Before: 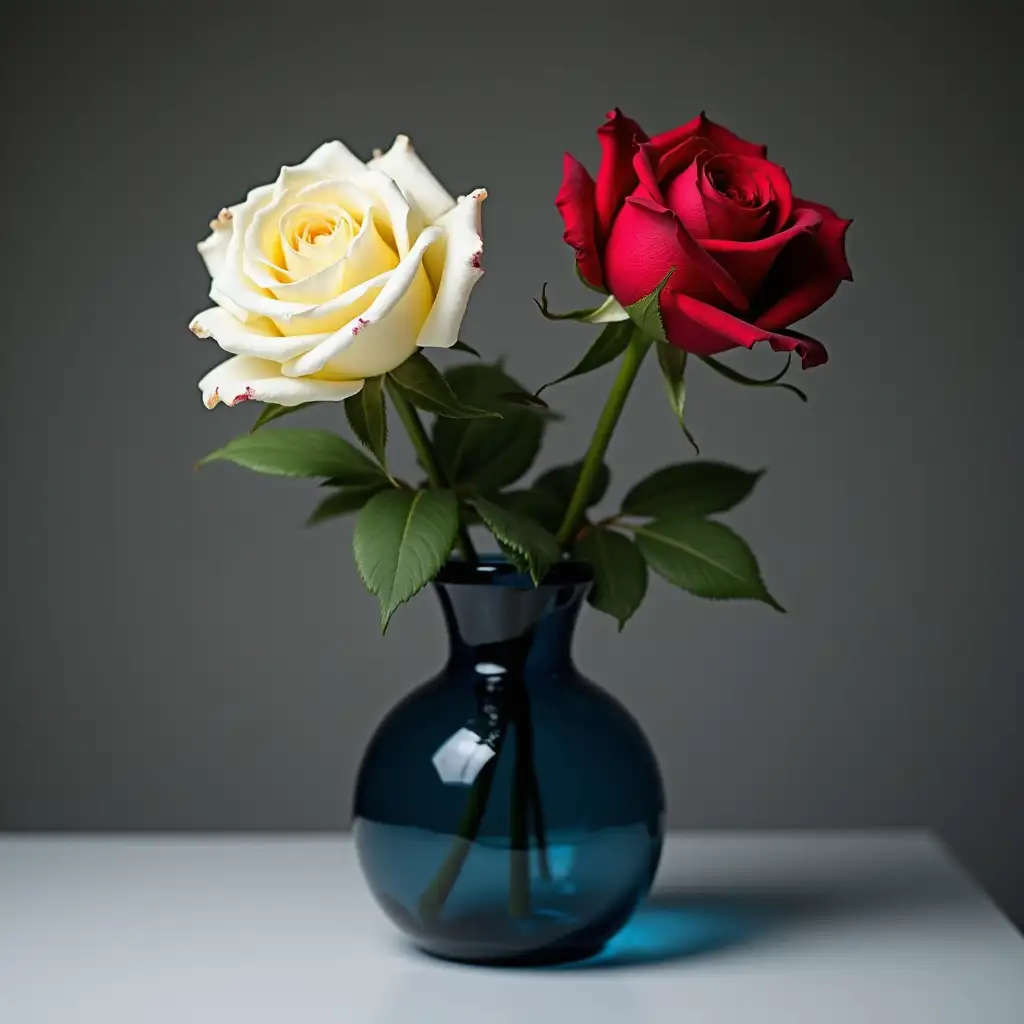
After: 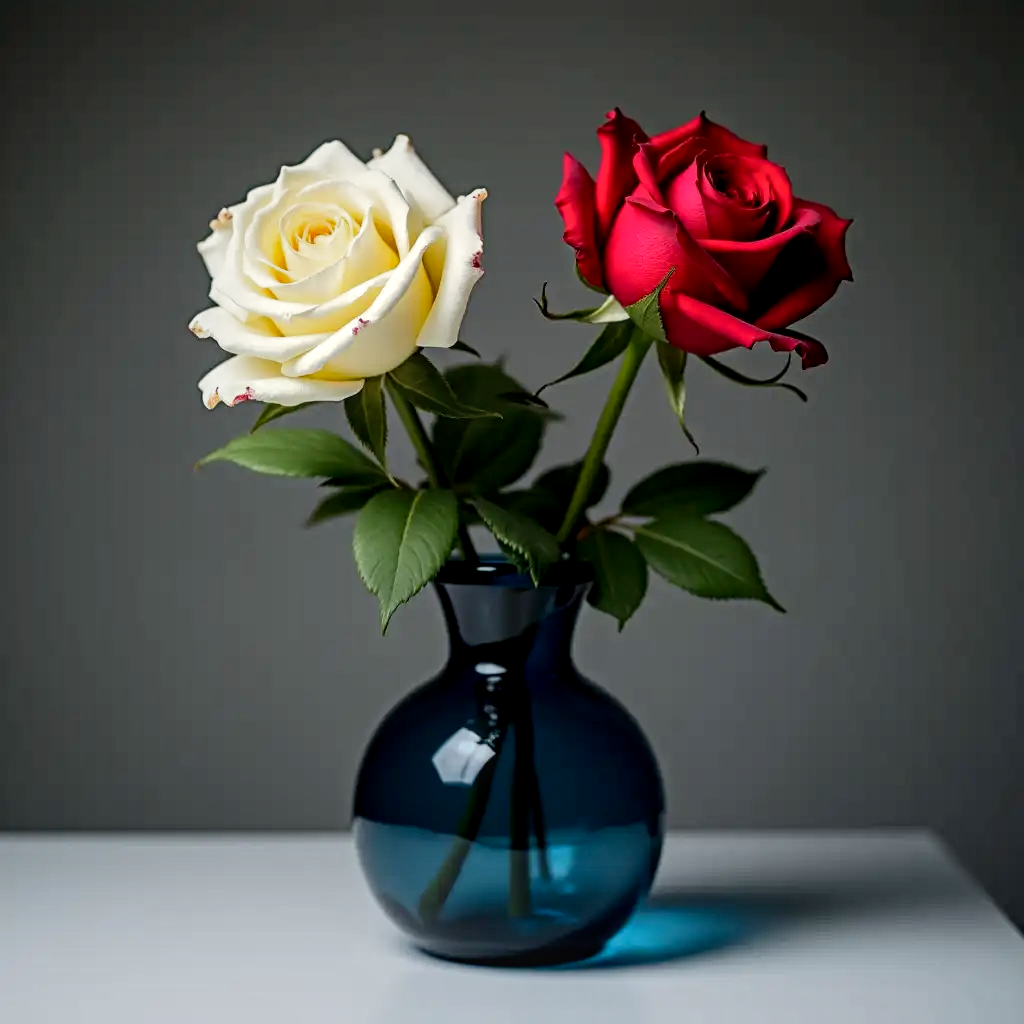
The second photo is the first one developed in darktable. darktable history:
local contrast: on, module defaults
tone equalizer: -8 EV -0.417 EV, -7 EV -0.389 EV, -6 EV -0.333 EV, -5 EV -0.222 EV, -3 EV 0.222 EV, -2 EV 0.333 EV, -1 EV 0.389 EV, +0 EV 0.417 EV, edges refinement/feathering 500, mask exposure compensation -1.57 EV, preserve details no
filmic rgb: black relative exposure -16 EV, threshold -0.33 EV, transition 3.19 EV, structure ↔ texture 100%, target black luminance 0%, hardness 7.57, latitude 72.96%, contrast 0.908, highlights saturation mix 10%, shadows ↔ highlights balance -0.38%, add noise in highlights 0, preserve chrominance no, color science v4 (2020), iterations of high-quality reconstruction 10, enable highlight reconstruction true
